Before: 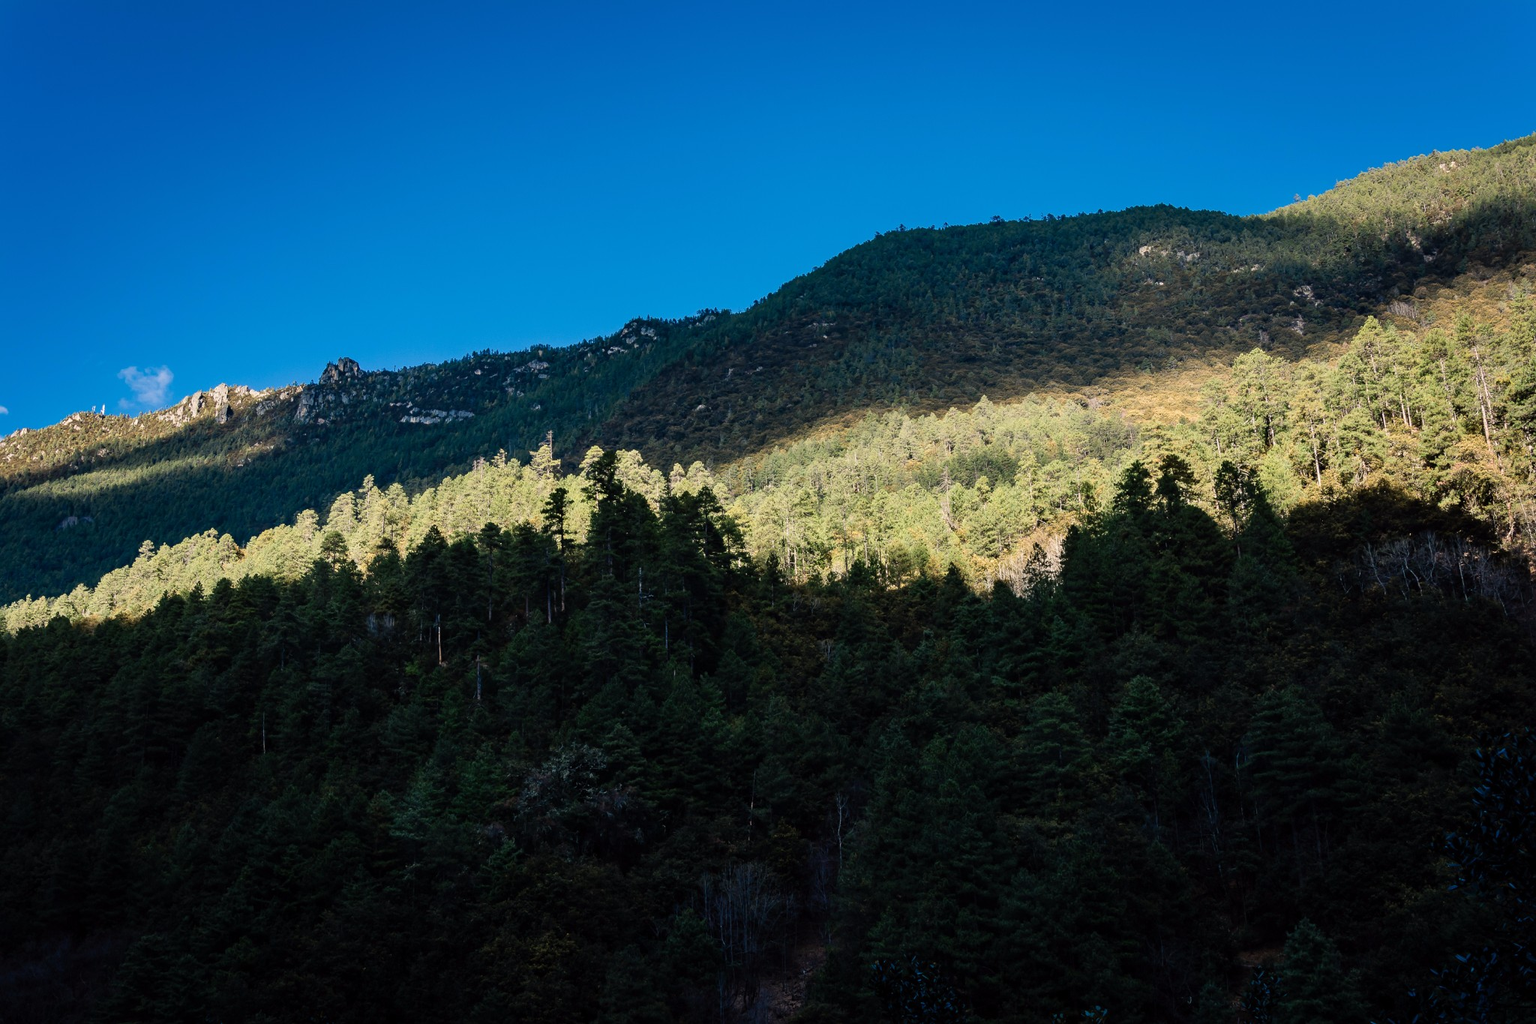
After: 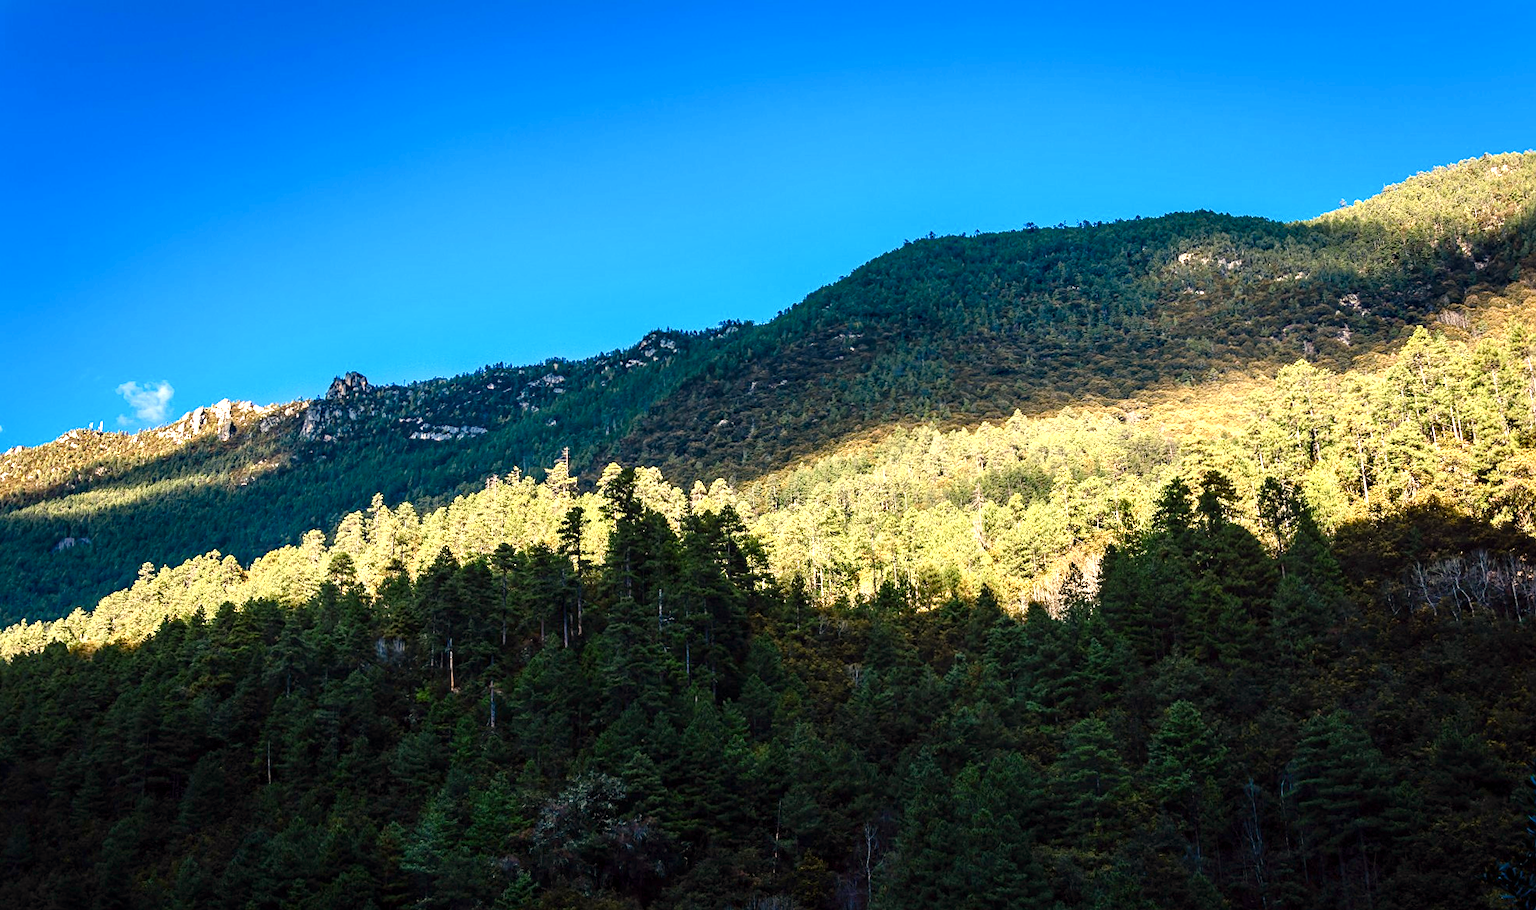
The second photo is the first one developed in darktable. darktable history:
shadows and highlights: shadows -23.28, highlights 44.24, highlights color adjustment 0.247%, soften with gaussian
exposure: exposure 0.635 EV, compensate exposure bias true, compensate highlight preservation false
local contrast: detail 130%
sharpen: amount 0.205
crop and rotate: angle 0.145°, left 0.231%, right 3.284%, bottom 14.176%
color correction: highlights a* 3.72, highlights b* 5.06
color balance rgb: shadows lift › chroma 0.681%, shadows lift › hue 114.53°, power › chroma 0.684%, power › hue 60°, perceptual saturation grading › global saturation 20%, perceptual saturation grading › highlights -24.815%, perceptual saturation grading › shadows 24.864%, global vibrance 20%
